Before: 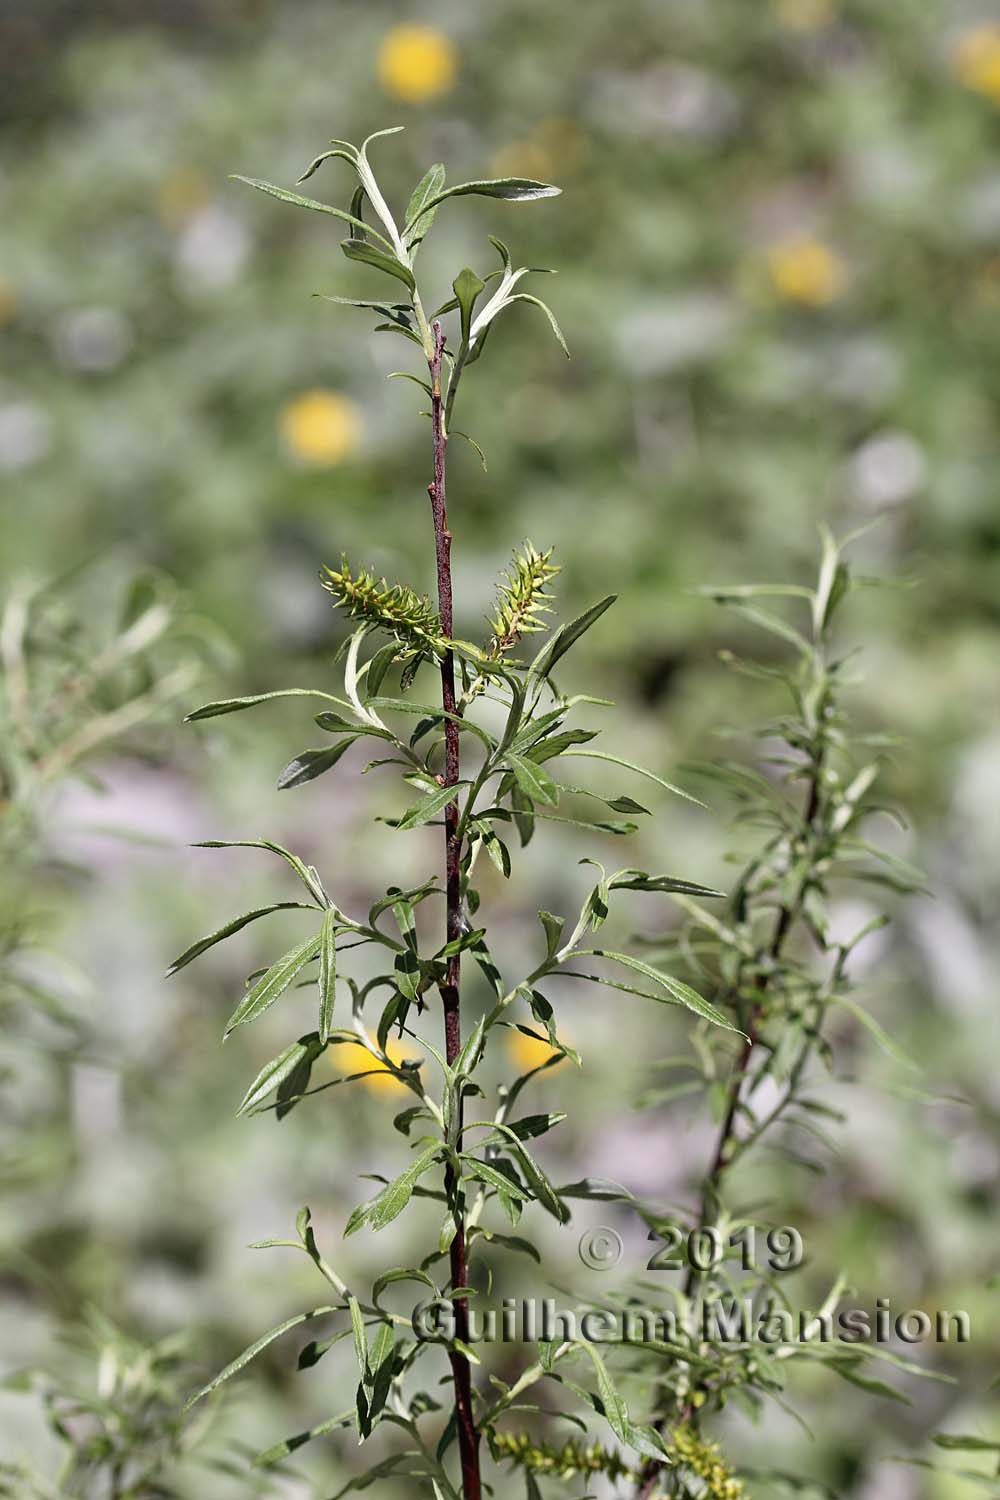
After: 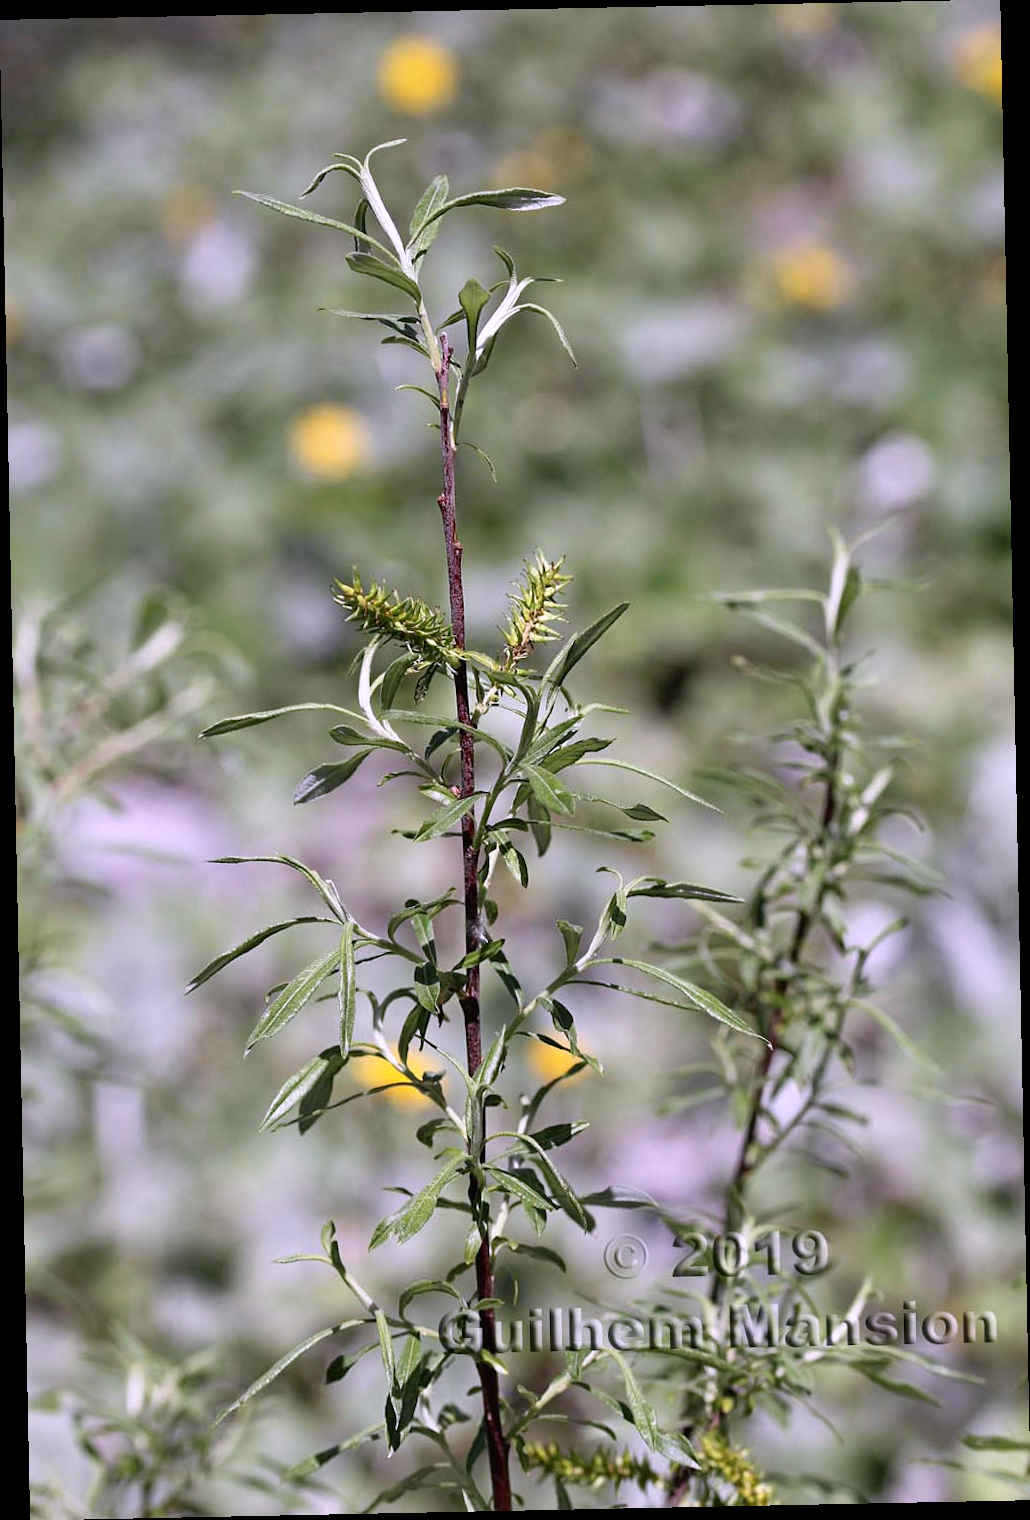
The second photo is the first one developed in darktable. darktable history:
rotate and perspective: rotation -1.17°, automatic cropping off
white balance: red 1.042, blue 1.17
